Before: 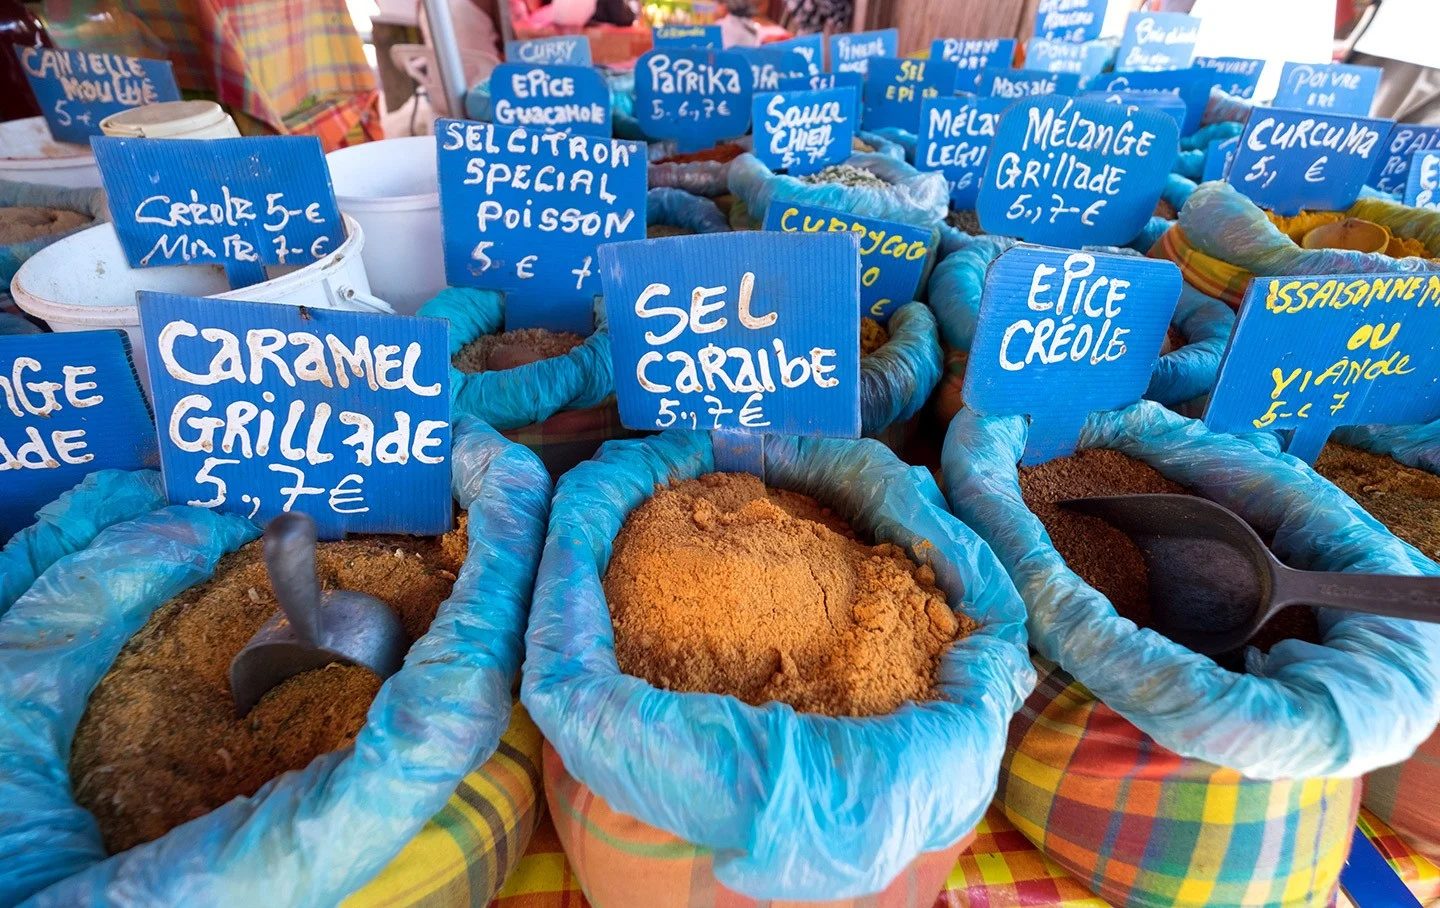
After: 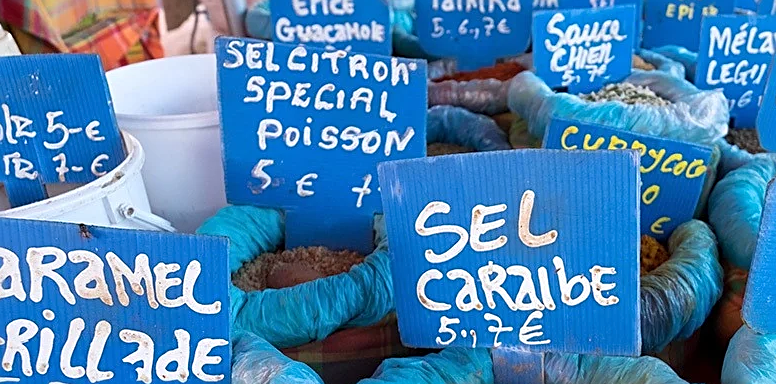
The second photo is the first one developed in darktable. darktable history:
tone equalizer: on, module defaults
crop: left 15.306%, top 9.065%, right 30.789%, bottom 48.638%
sharpen: on, module defaults
